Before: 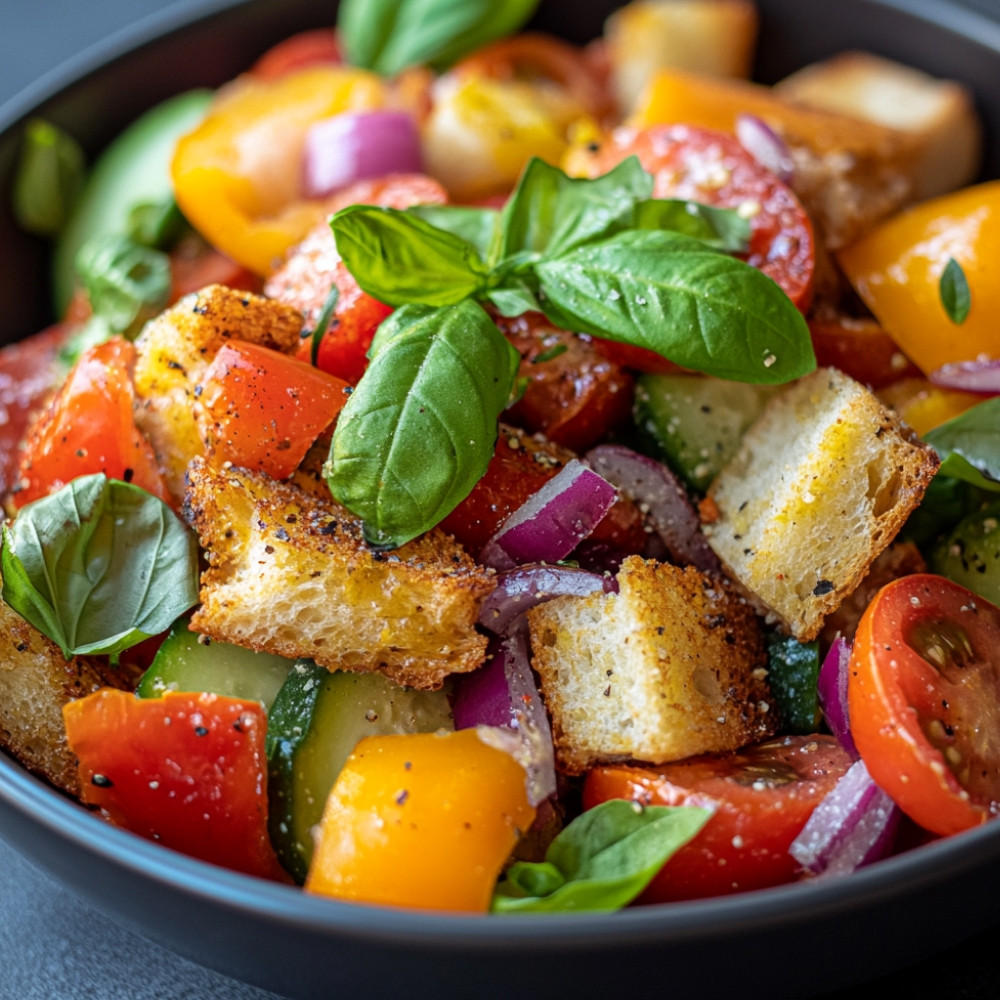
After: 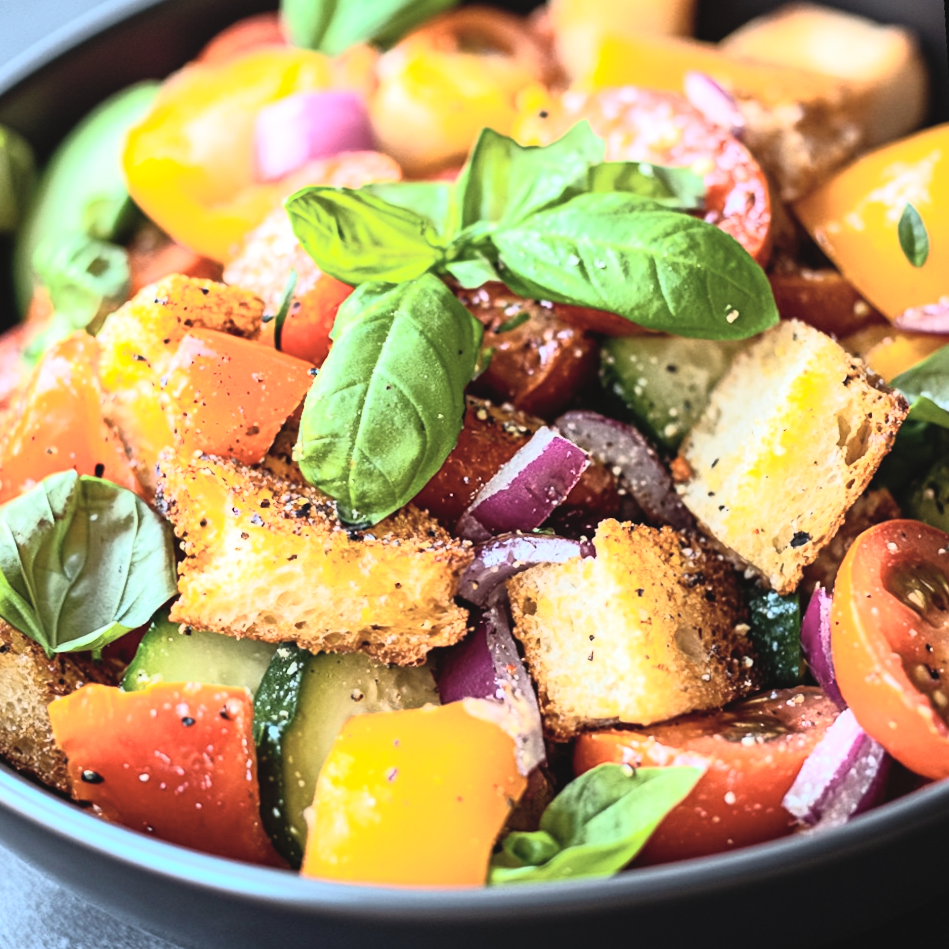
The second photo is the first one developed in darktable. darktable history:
tone equalizer: -8 EV -0.75 EV, -7 EV -0.7 EV, -6 EV -0.6 EV, -5 EV -0.4 EV, -3 EV 0.4 EV, -2 EV 0.6 EV, -1 EV 0.7 EV, +0 EV 0.75 EV, edges refinement/feathering 500, mask exposure compensation -1.57 EV, preserve details no
rotate and perspective: rotation -6.83°, automatic cropping off
crop and rotate: angle -3.27°, left 5.211%, top 5.211%, right 4.607%, bottom 4.607%
tone curve: curves: ch0 [(0, 0.052) (0.207, 0.35) (0.392, 0.592) (0.54, 0.803) (0.725, 0.922) (0.99, 0.974)], color space Lab, independent channels, preserve colors none
